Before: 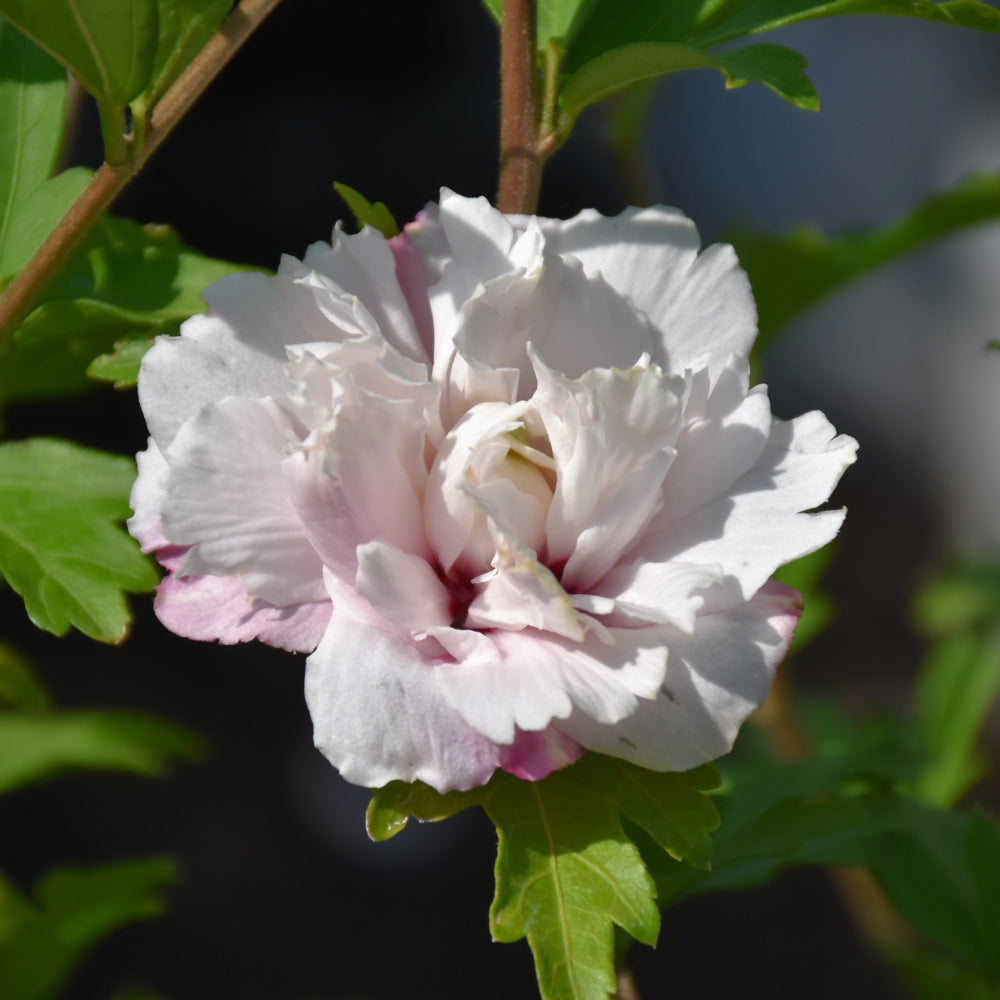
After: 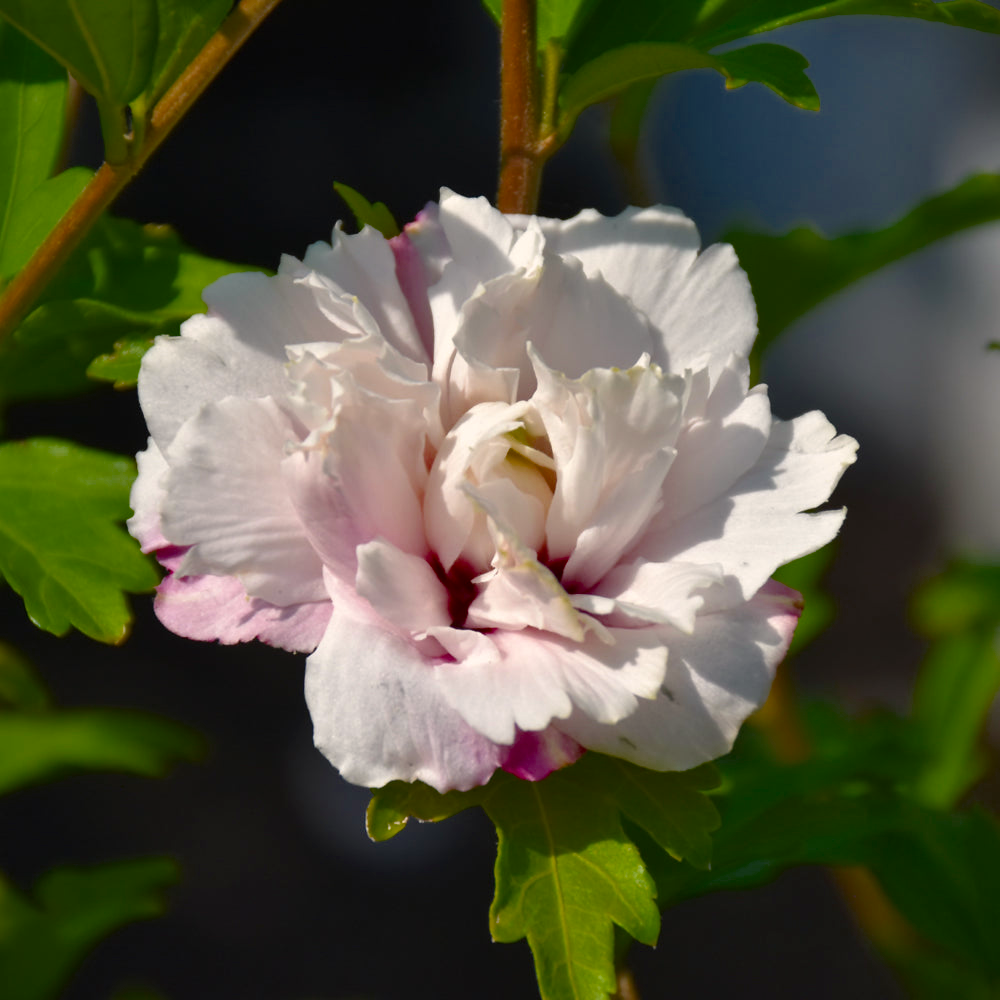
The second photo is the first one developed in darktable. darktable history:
color balance rgb: highlights gain › chroma 2.008%, highlights gain › hue 73.22°, perceptual saturation grading › global saturation 29.358%, saturation formula JzAzBz (2021)
